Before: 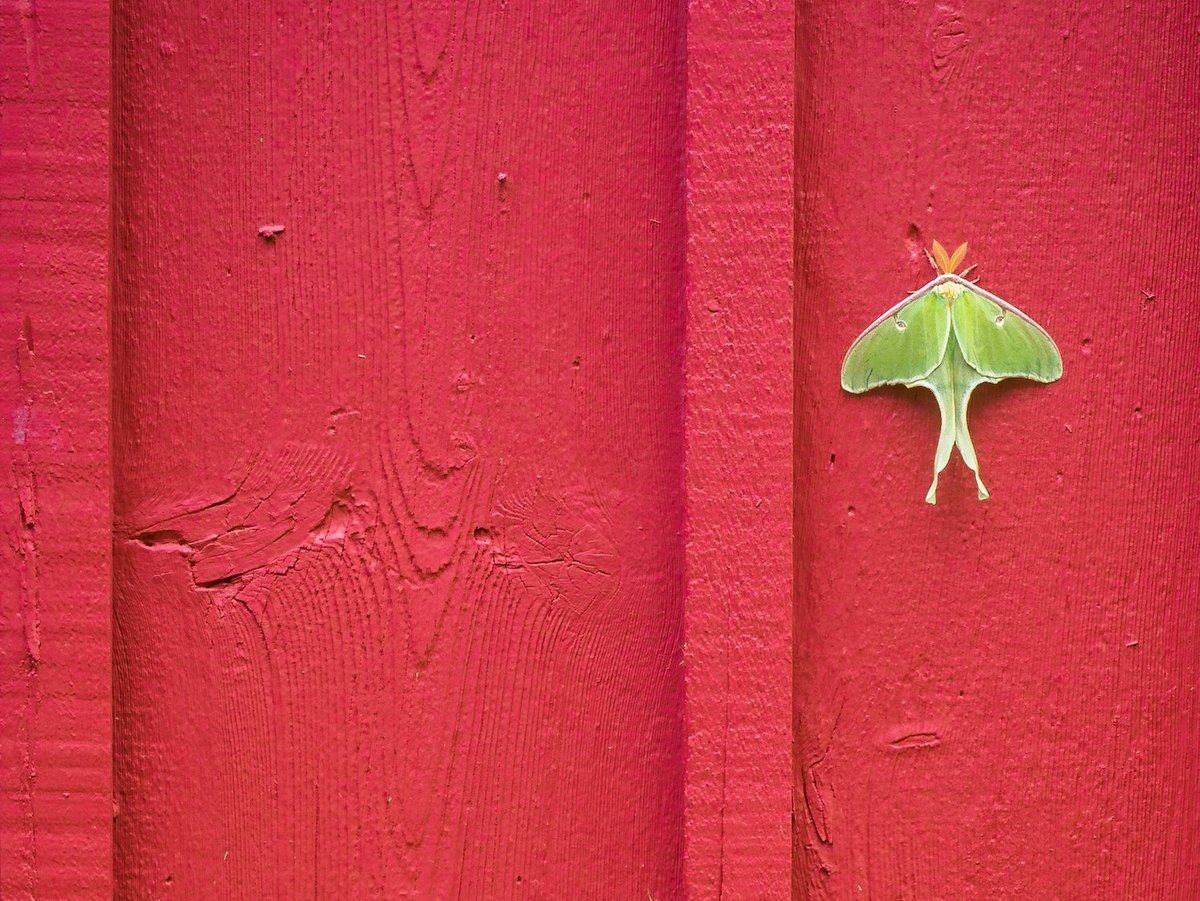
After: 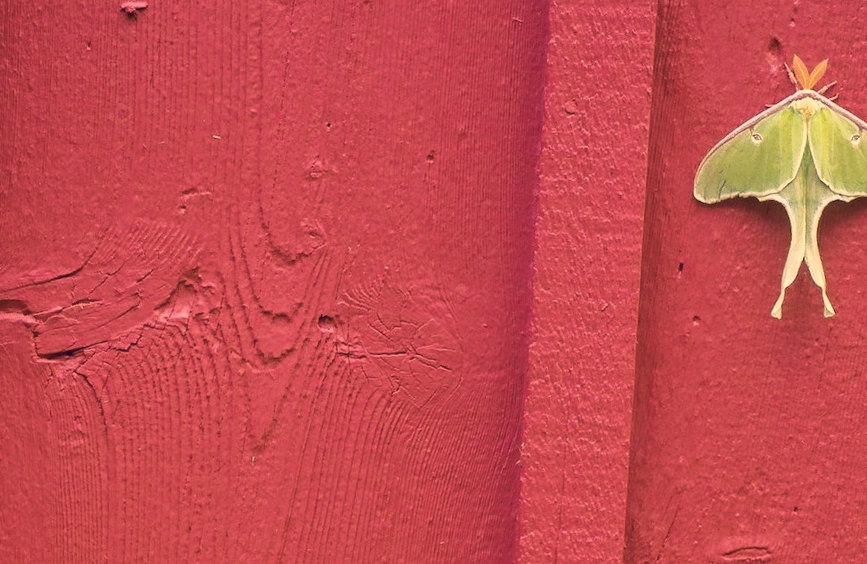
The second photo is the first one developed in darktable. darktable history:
crop and rotate: angle -3.37°, left 9.79%, top 20.73%, right 12.42%, bottom 11.82%
color correction: highlights a* 19.59, highlights b* 27.49, shadows a* 3.46, shadows b* -17.28, saturation 0.73
